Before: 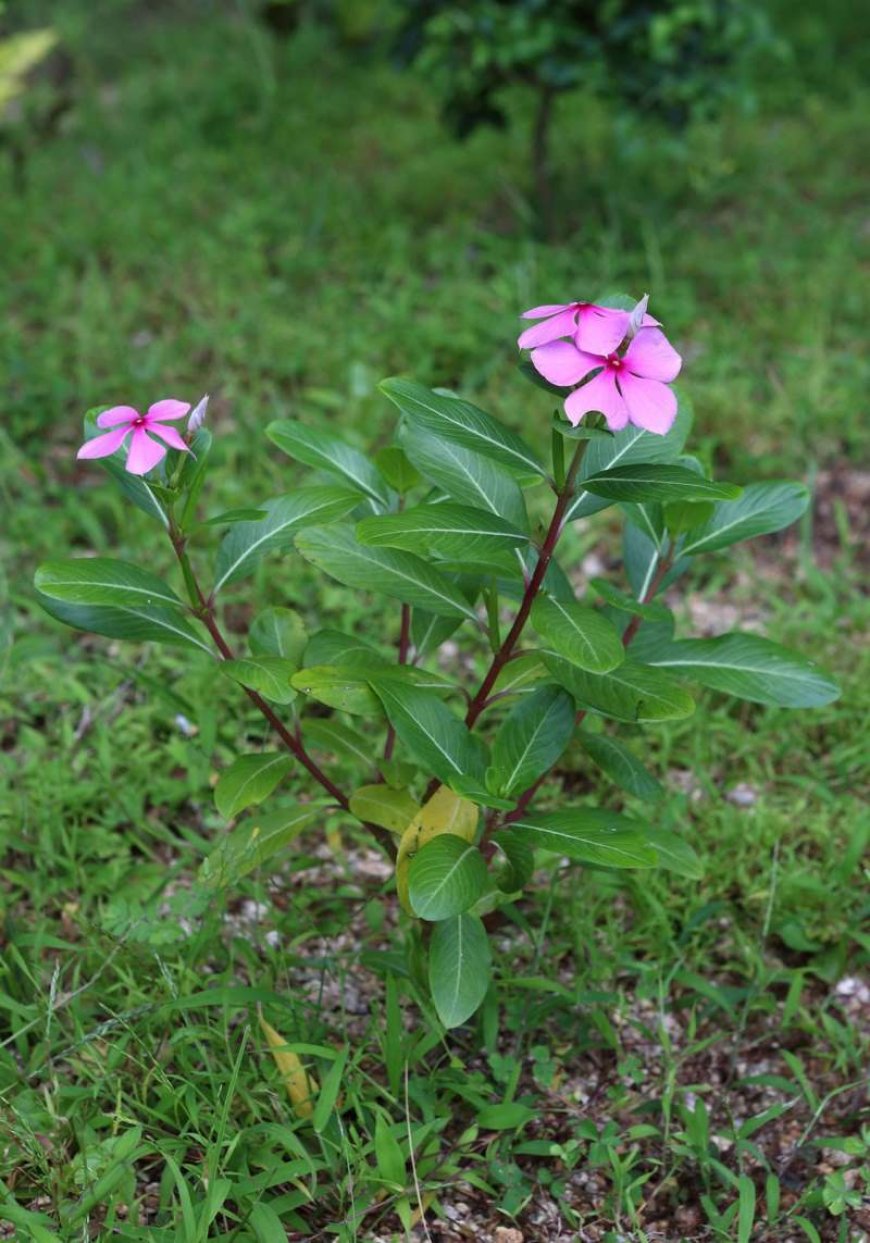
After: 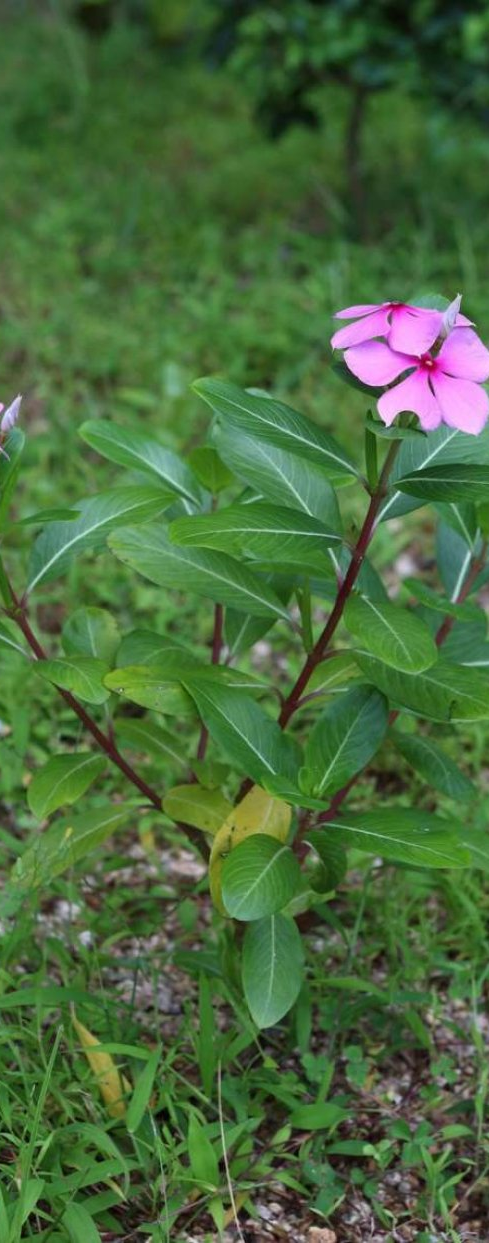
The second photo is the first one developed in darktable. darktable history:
base curve: curves: ch0 [(0, 0) (0.297, 0.298) (1, 1)], preserve colors none
crop: left 21.496%, right 22.254%
